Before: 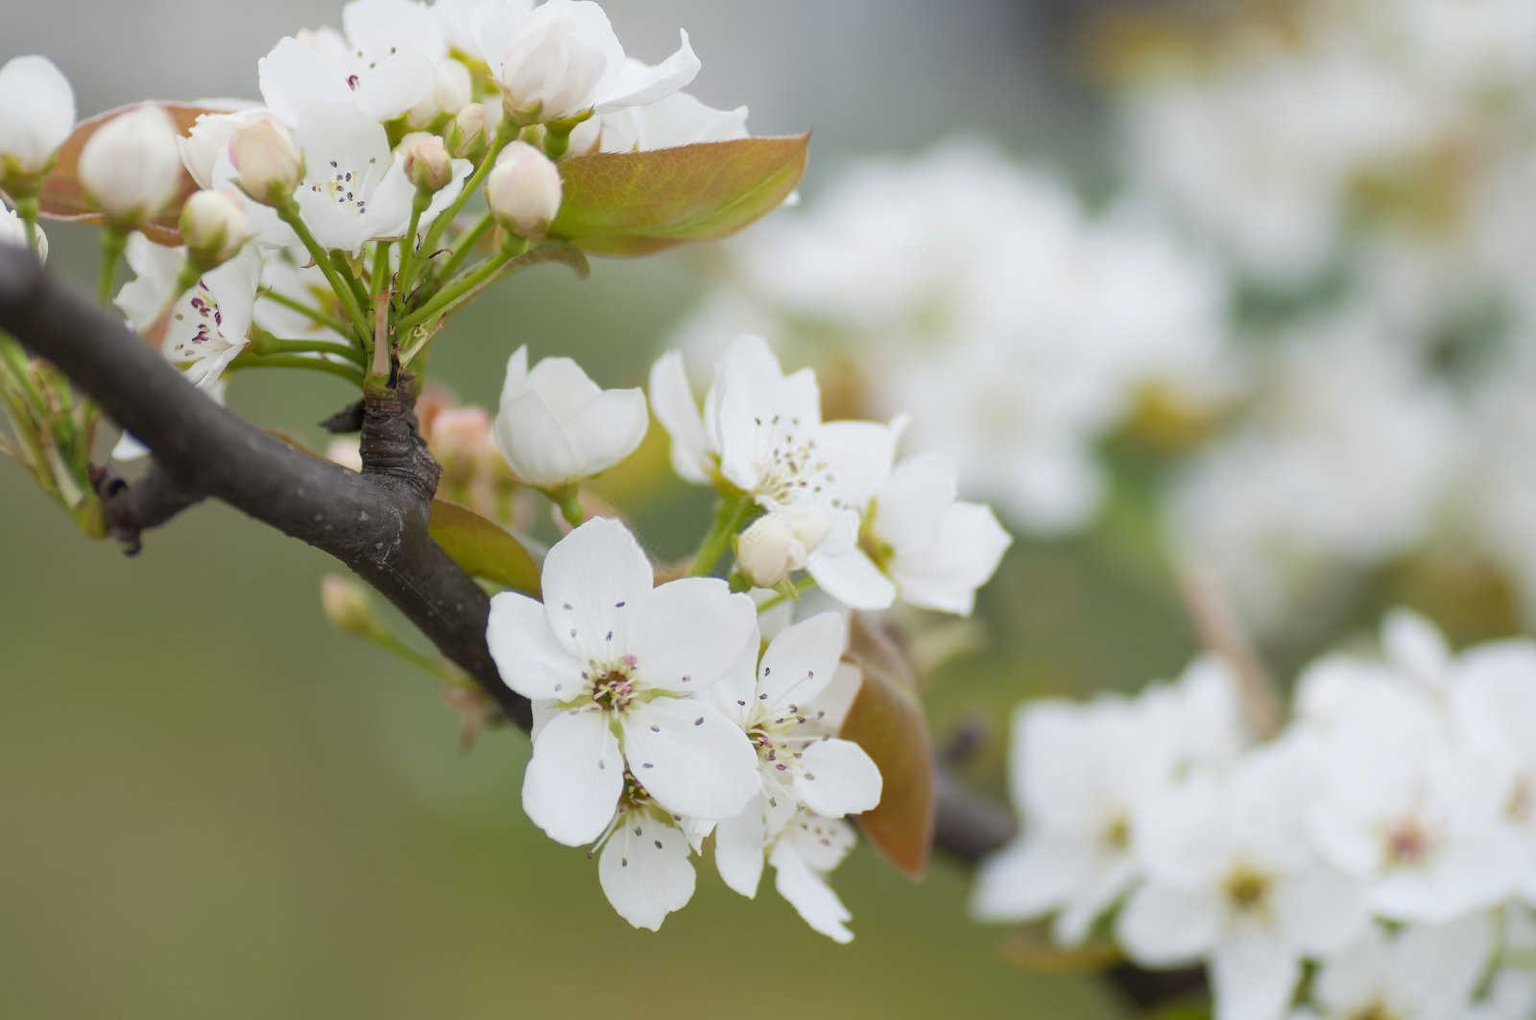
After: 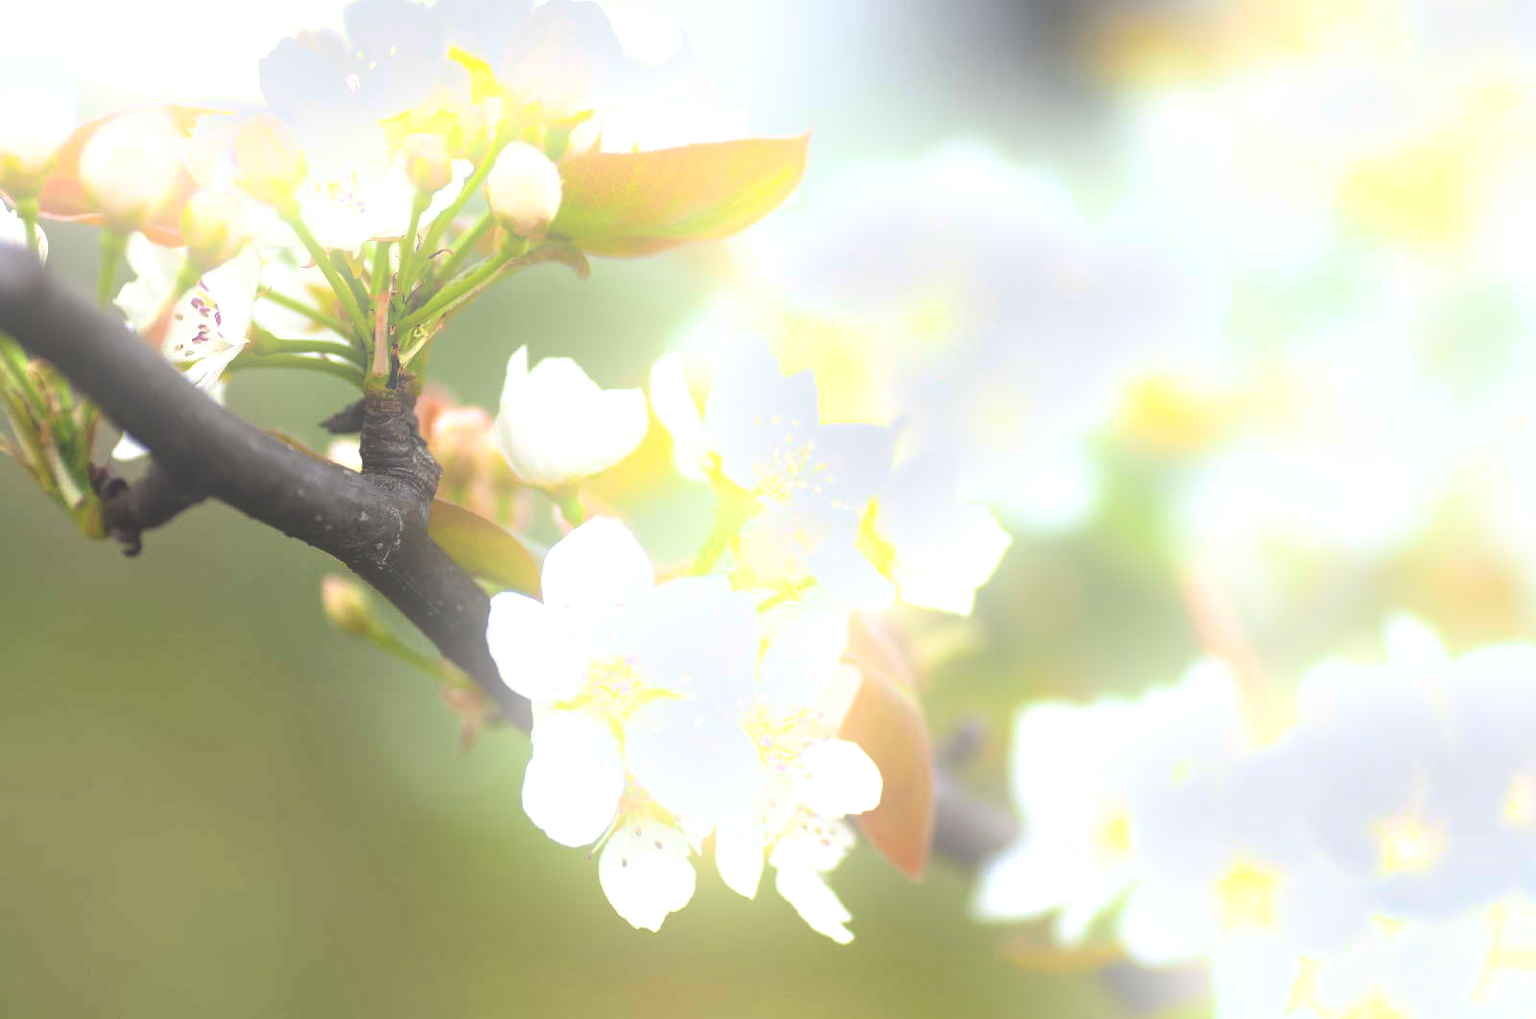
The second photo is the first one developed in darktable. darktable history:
rgb curve: curves: ch0 [(0, 0.186) (0.314, 0.284) (0.775, 0.708) (1, 1)], compensate middle gray true, preserve colors none
bloom: on, module defaults
contrast brightness saturation: saturation -0.05
exposure: black level correction 0, exposure 1 EV, compensate highlight preservation false
crop: bottom 0.071%
